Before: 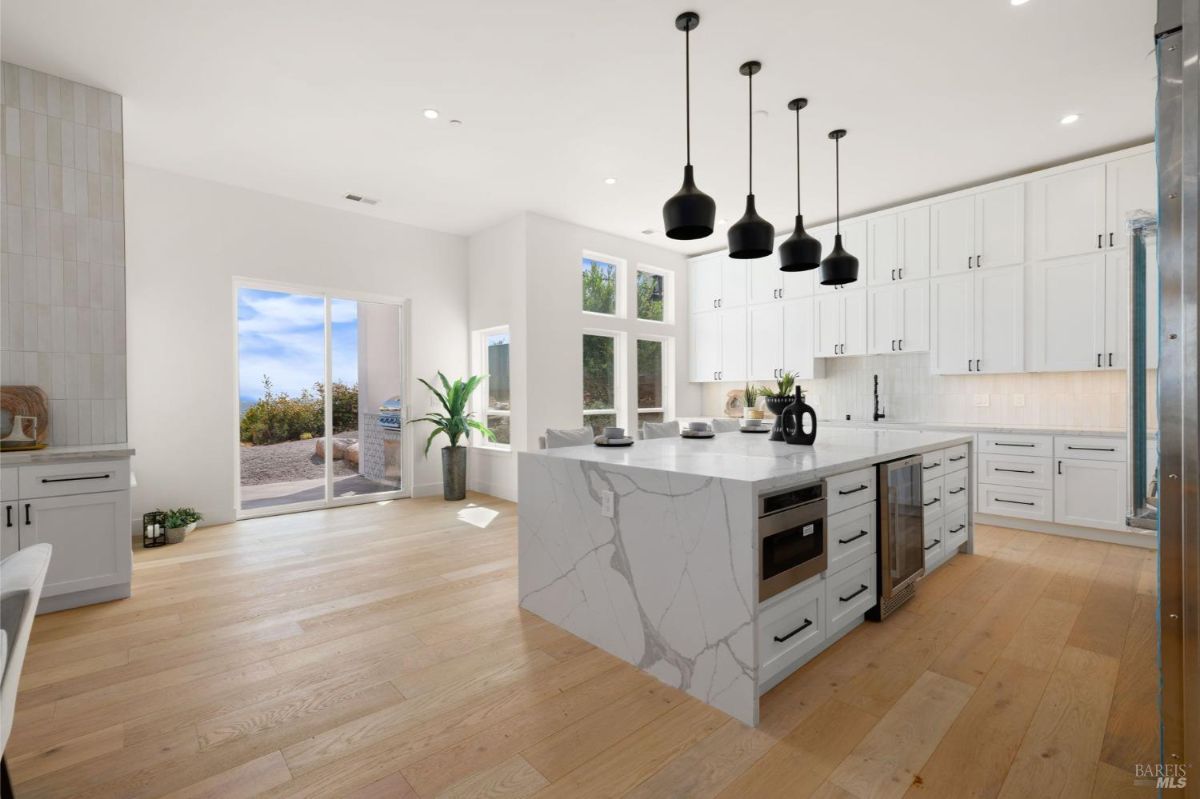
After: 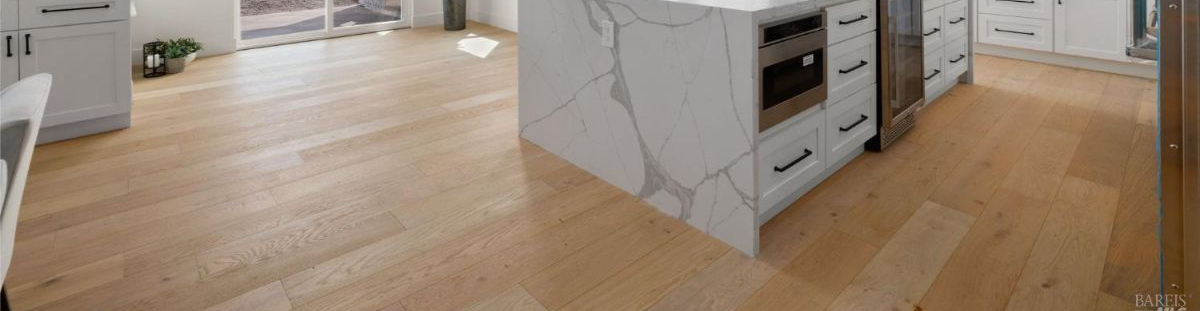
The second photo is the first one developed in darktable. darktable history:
crop and rotate: top 58.948%, bottom 2.118%
